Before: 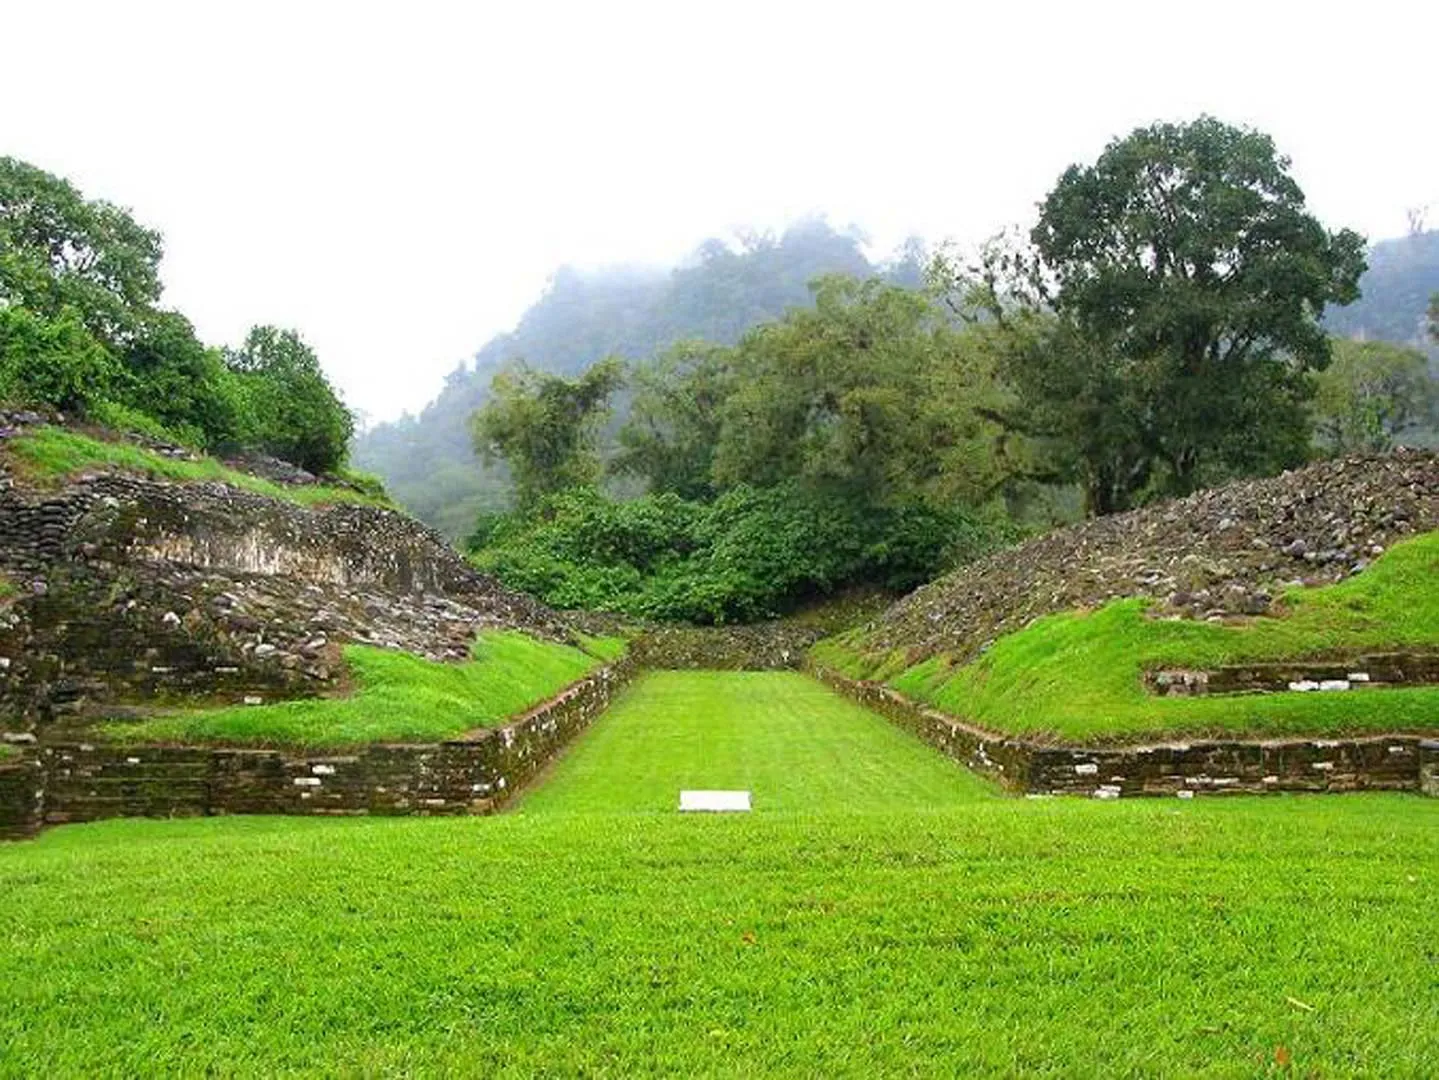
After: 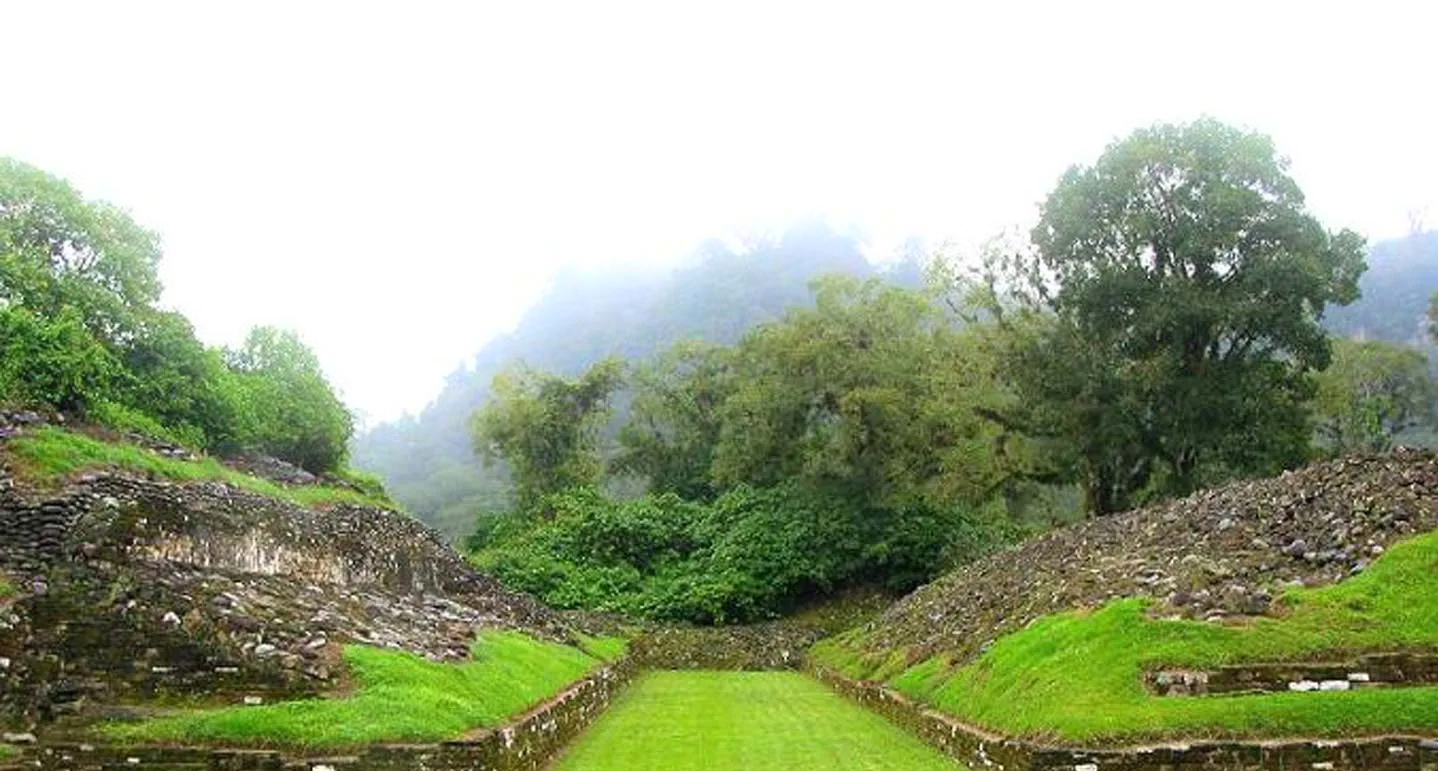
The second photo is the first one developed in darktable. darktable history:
crop: bottom 28.576%
bloom: size 16%, threshold 98%, strength 20%
